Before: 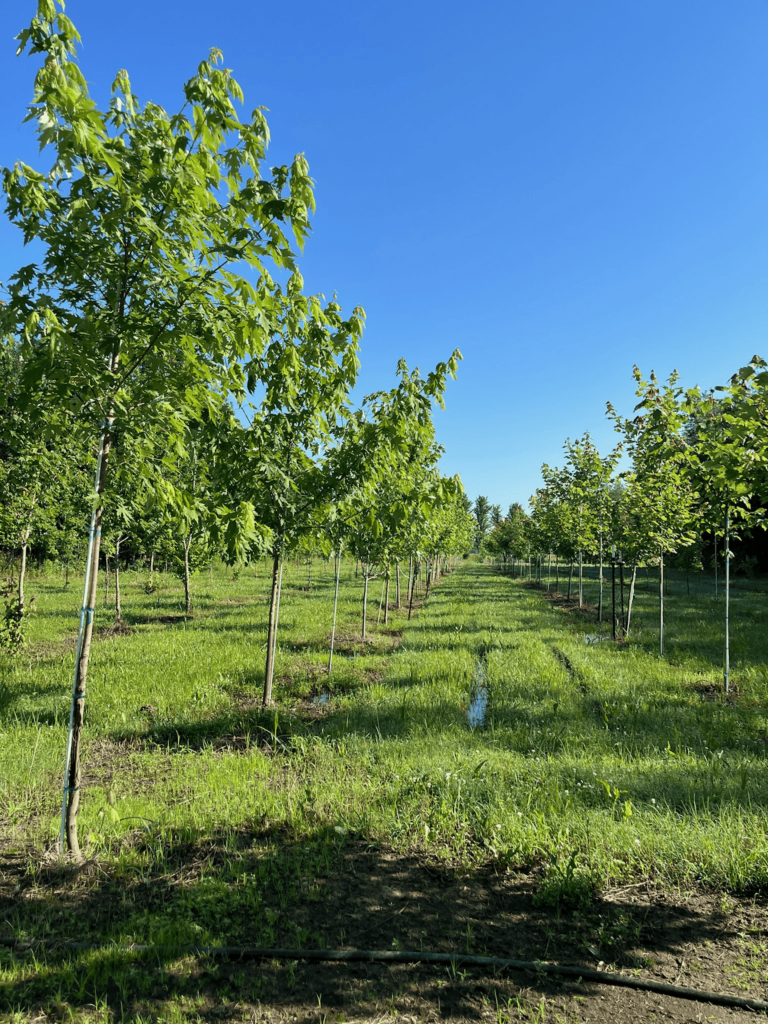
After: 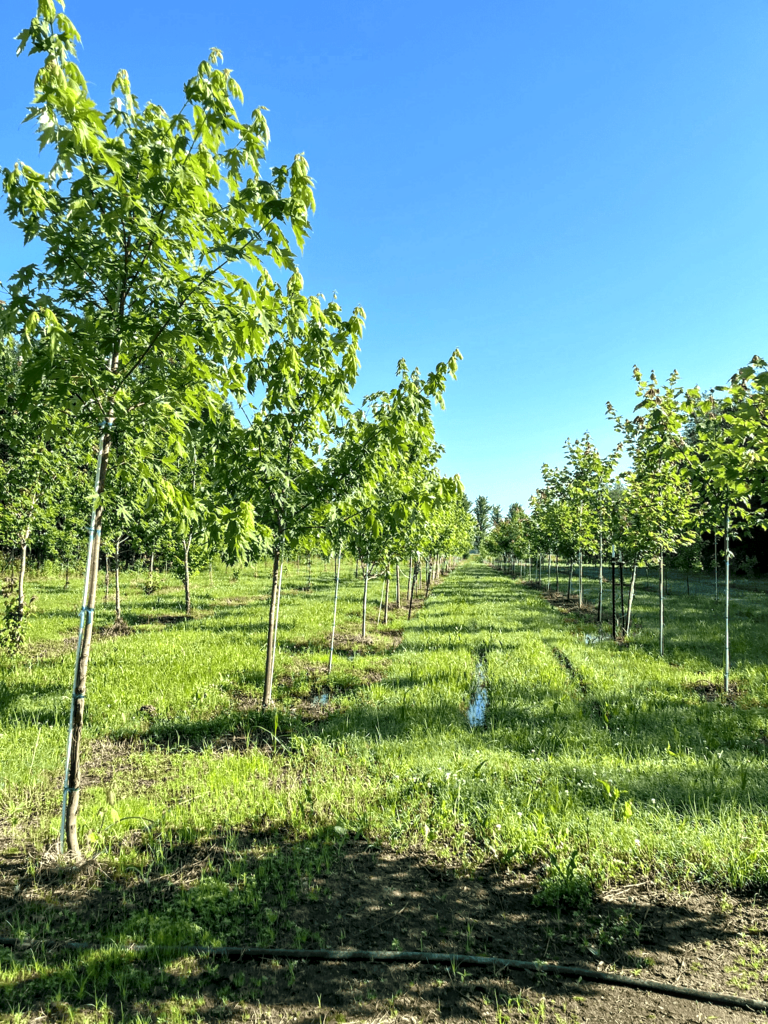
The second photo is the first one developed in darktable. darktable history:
exposure: black level correction 0, exposure 0.688 EV, compensate highlight preservation false
local contrast: on, module defaults
